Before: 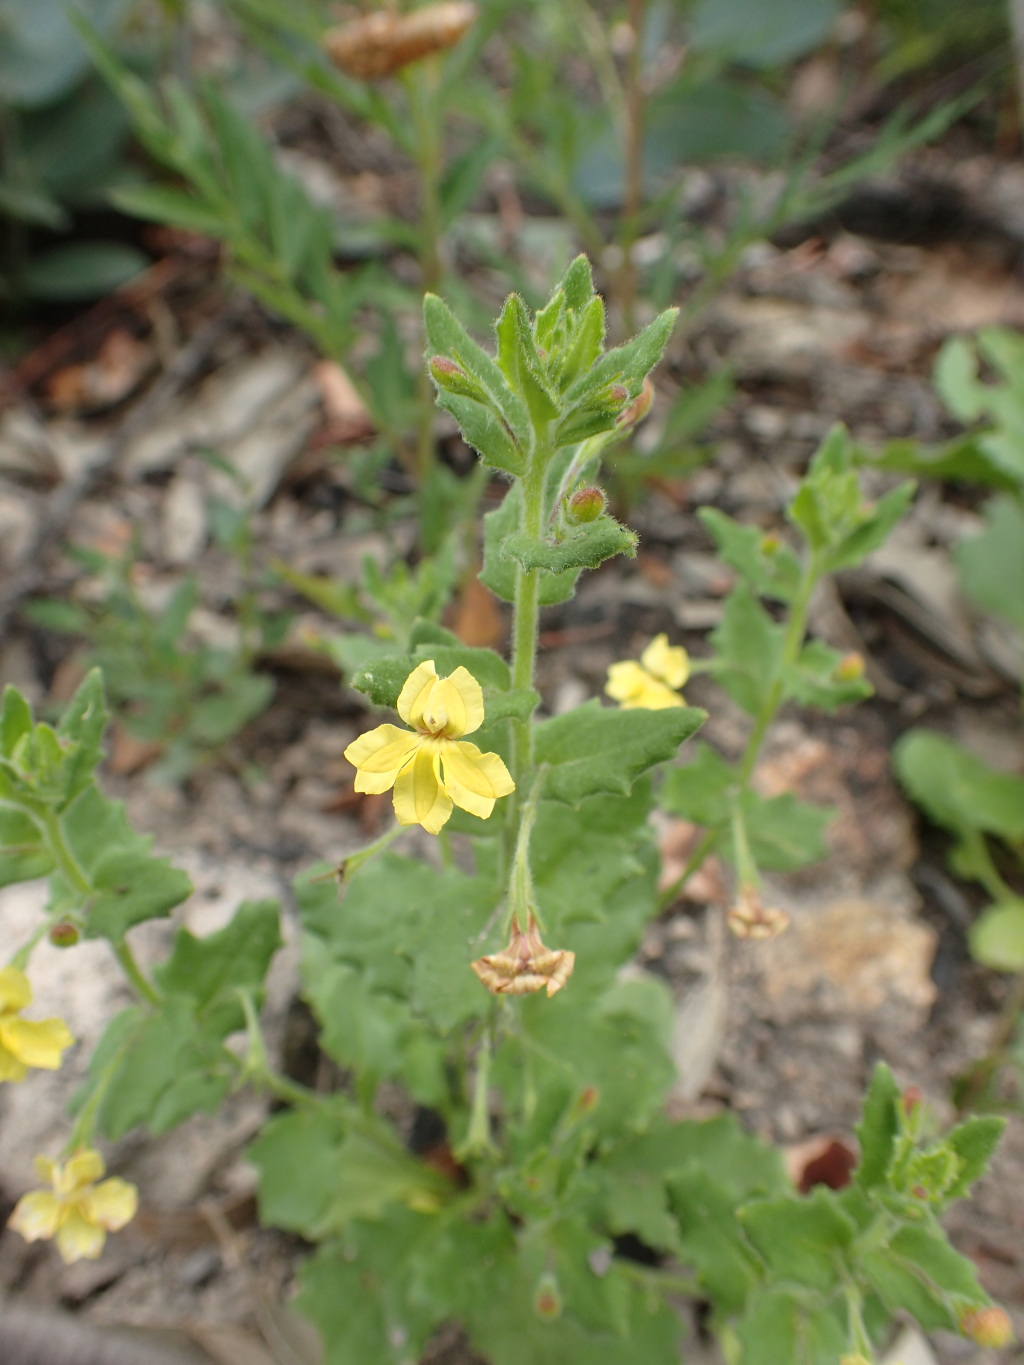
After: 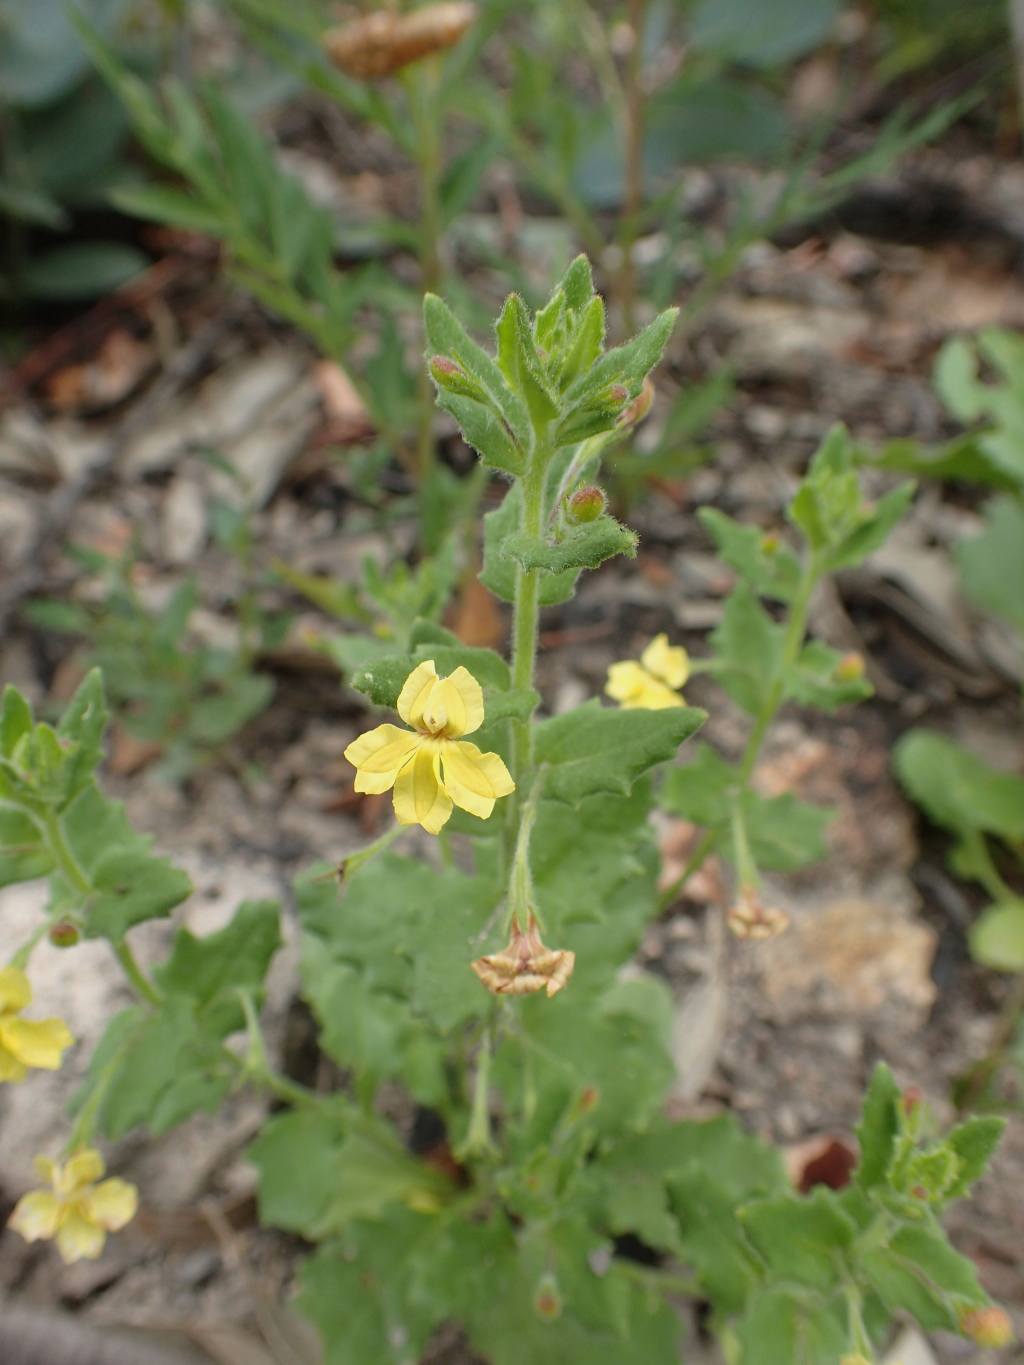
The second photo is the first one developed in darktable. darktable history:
exposure: exposure -0.181 EV, compensate exposure bias true, compensate highlight preservation false
